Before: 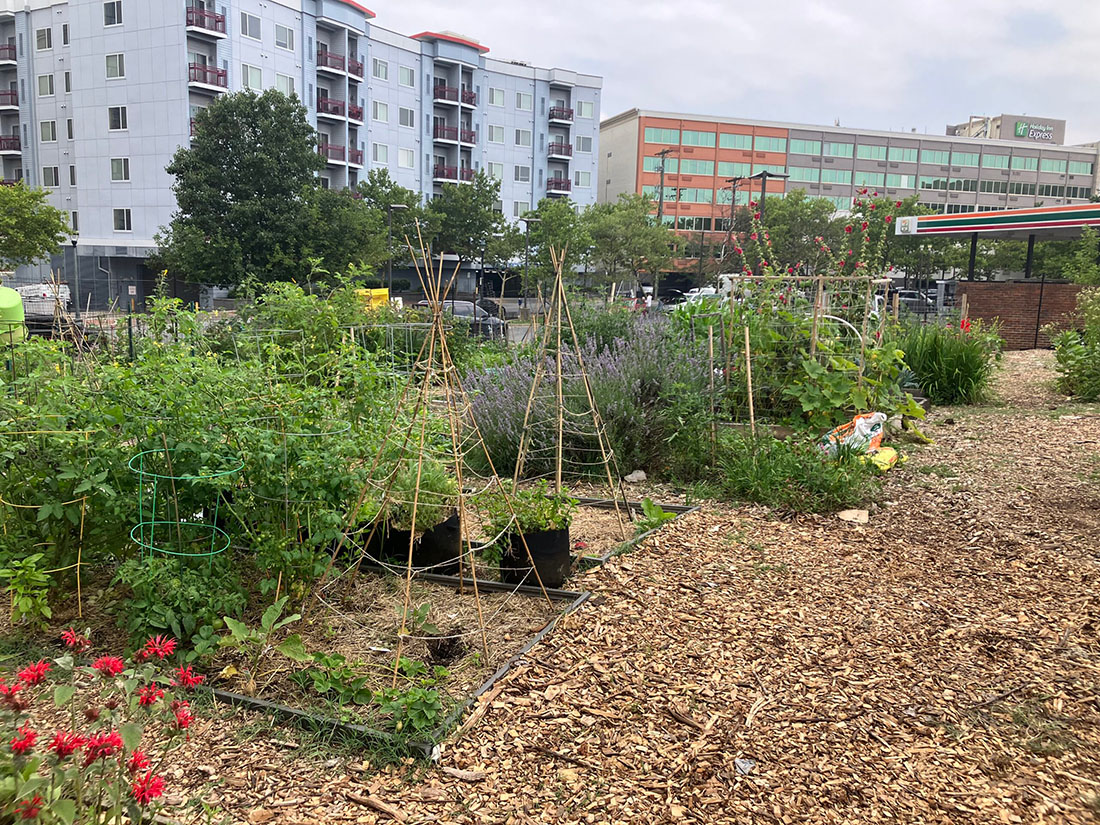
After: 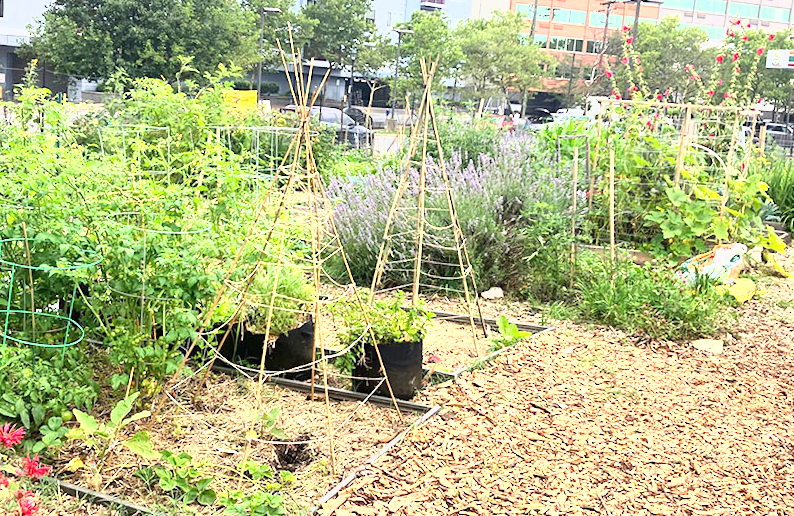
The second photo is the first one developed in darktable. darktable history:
exposure: black level correction 0, exposure 1.1 EV, compensate exposure bias true, compensate highlight preservation false
crop and rotate: angle -3.37°, left 9.79%, top 20.73%, right 12.42%, bottom 11.82%
tone curve: curves: ch0 [(0, 0) (0.55, 0.716) (0.841, 0.969)]
